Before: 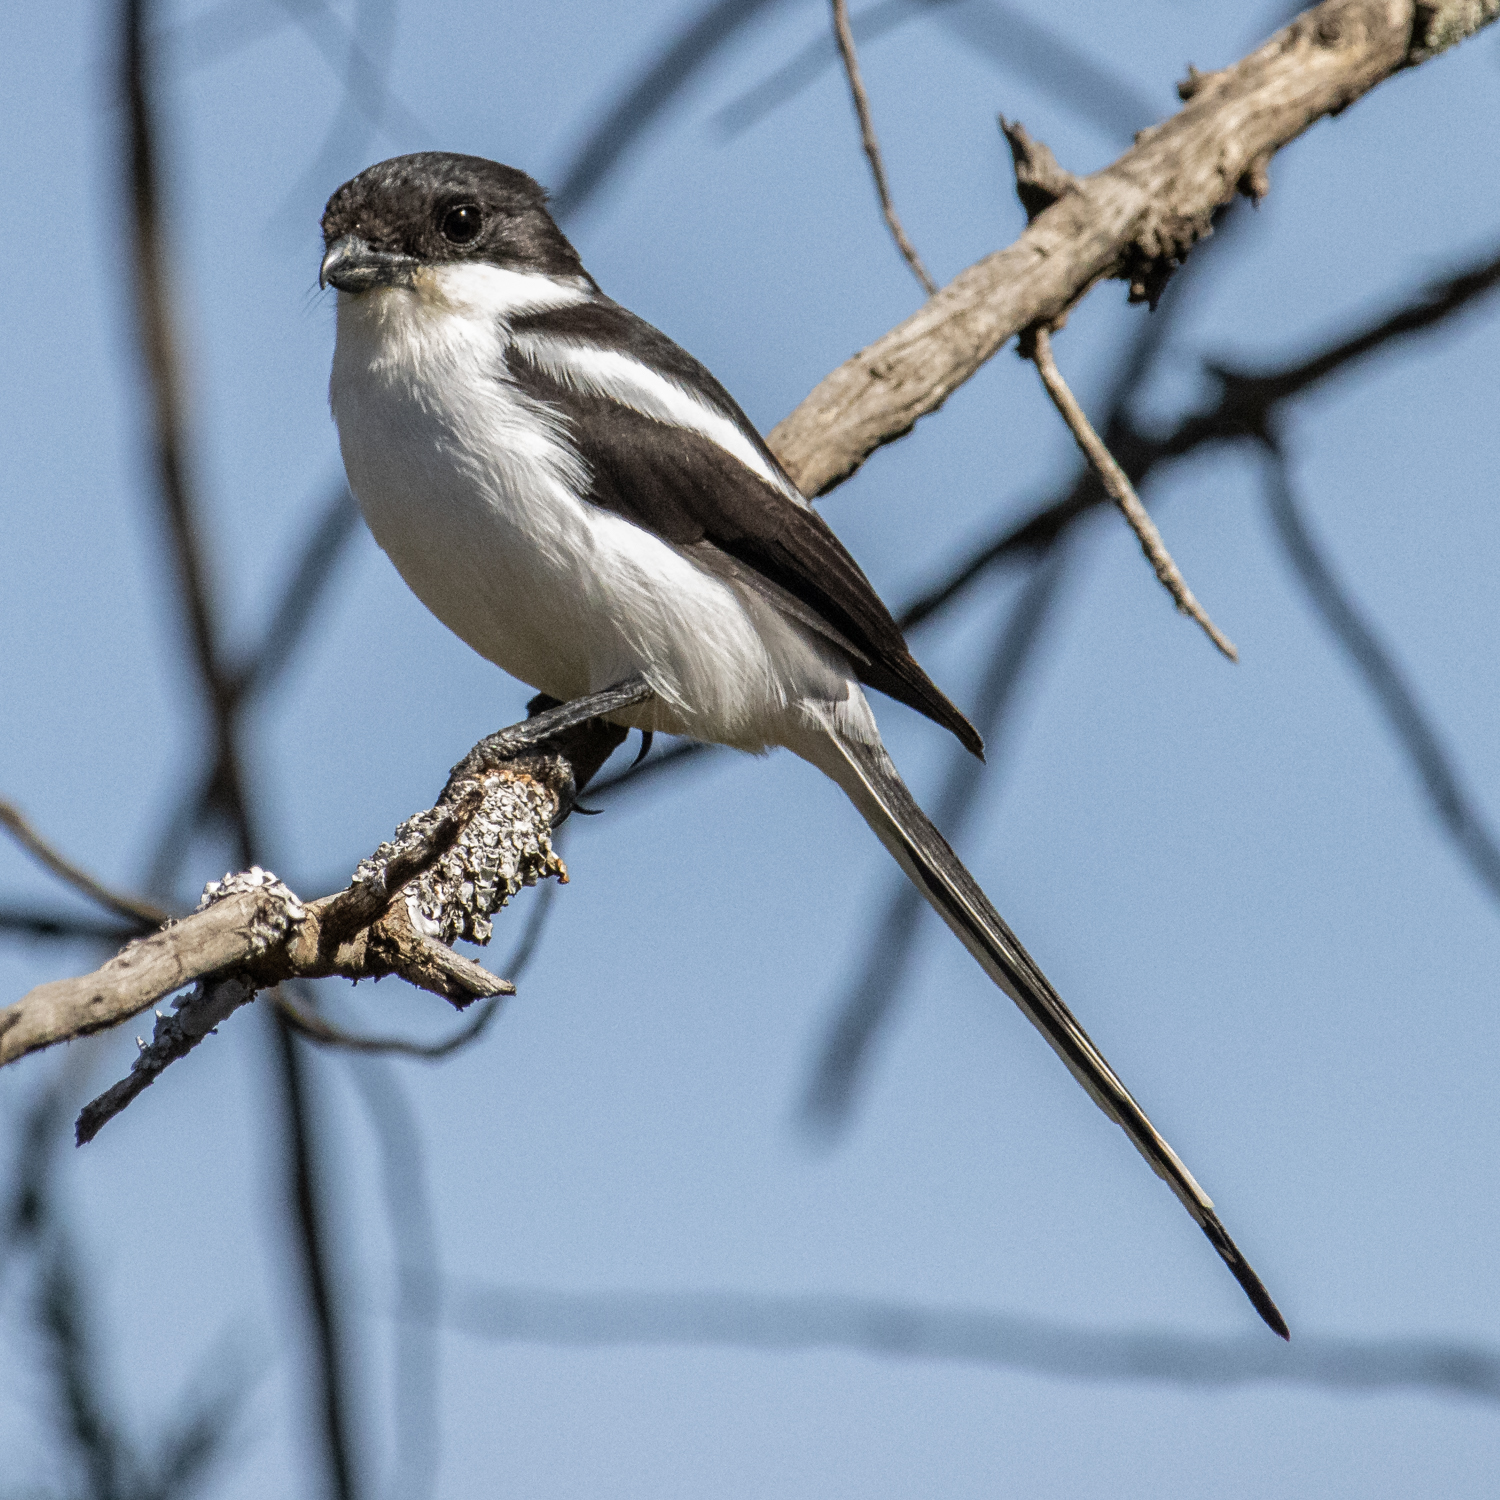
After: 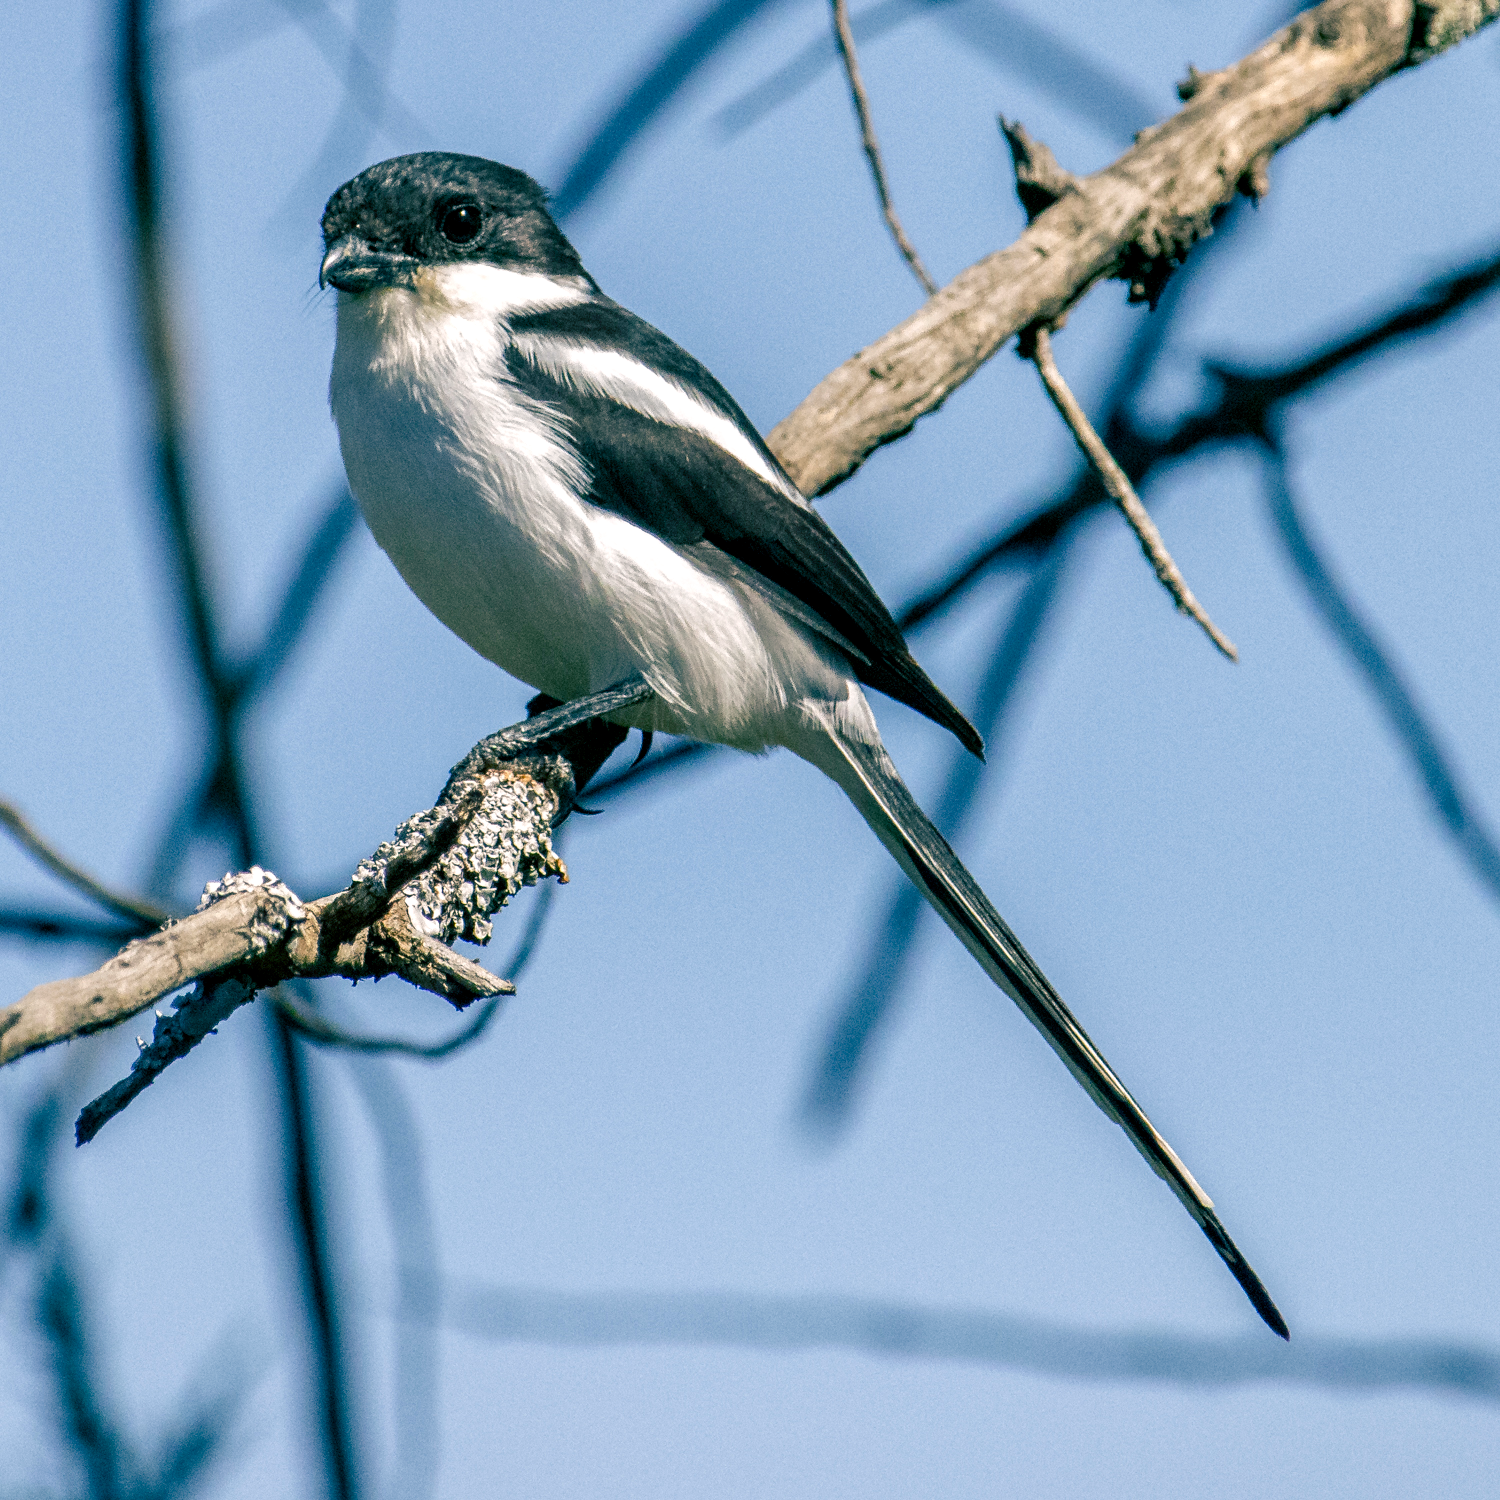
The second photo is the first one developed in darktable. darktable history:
exposure: black level correction 0.001, exposure 0.14 EV, compensate highlight preservation false
color balance rgb: shadows lift › luminance -28.76%, shadows lift › chroma 10%, shadows lift › hue 230°, power › chroma 0.5%, power › hue 215°, highlights gain › luminance 7.14%, highlights gain › chroma 1%, highlights gain › hue 50°, global offset › luminance -0.29%, global offset › hue 260°, perceptual saturation grading › global saturation 20%, perceptual saturation grading › highlights -13.92%, perceptual saturation grading › shadows 50%
